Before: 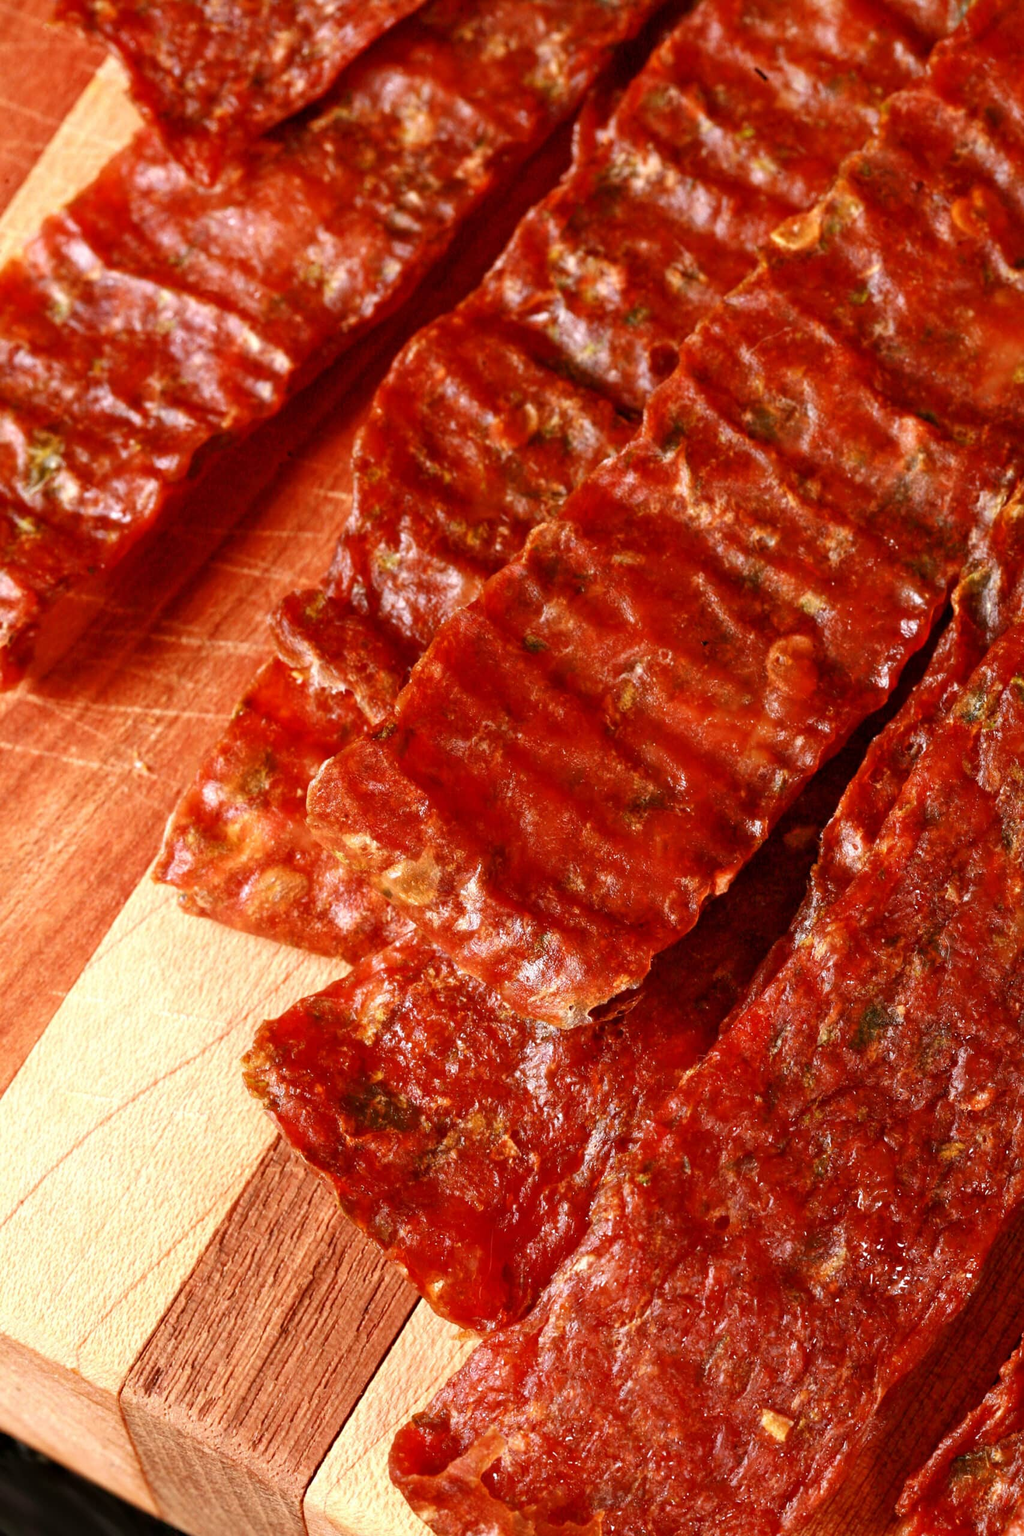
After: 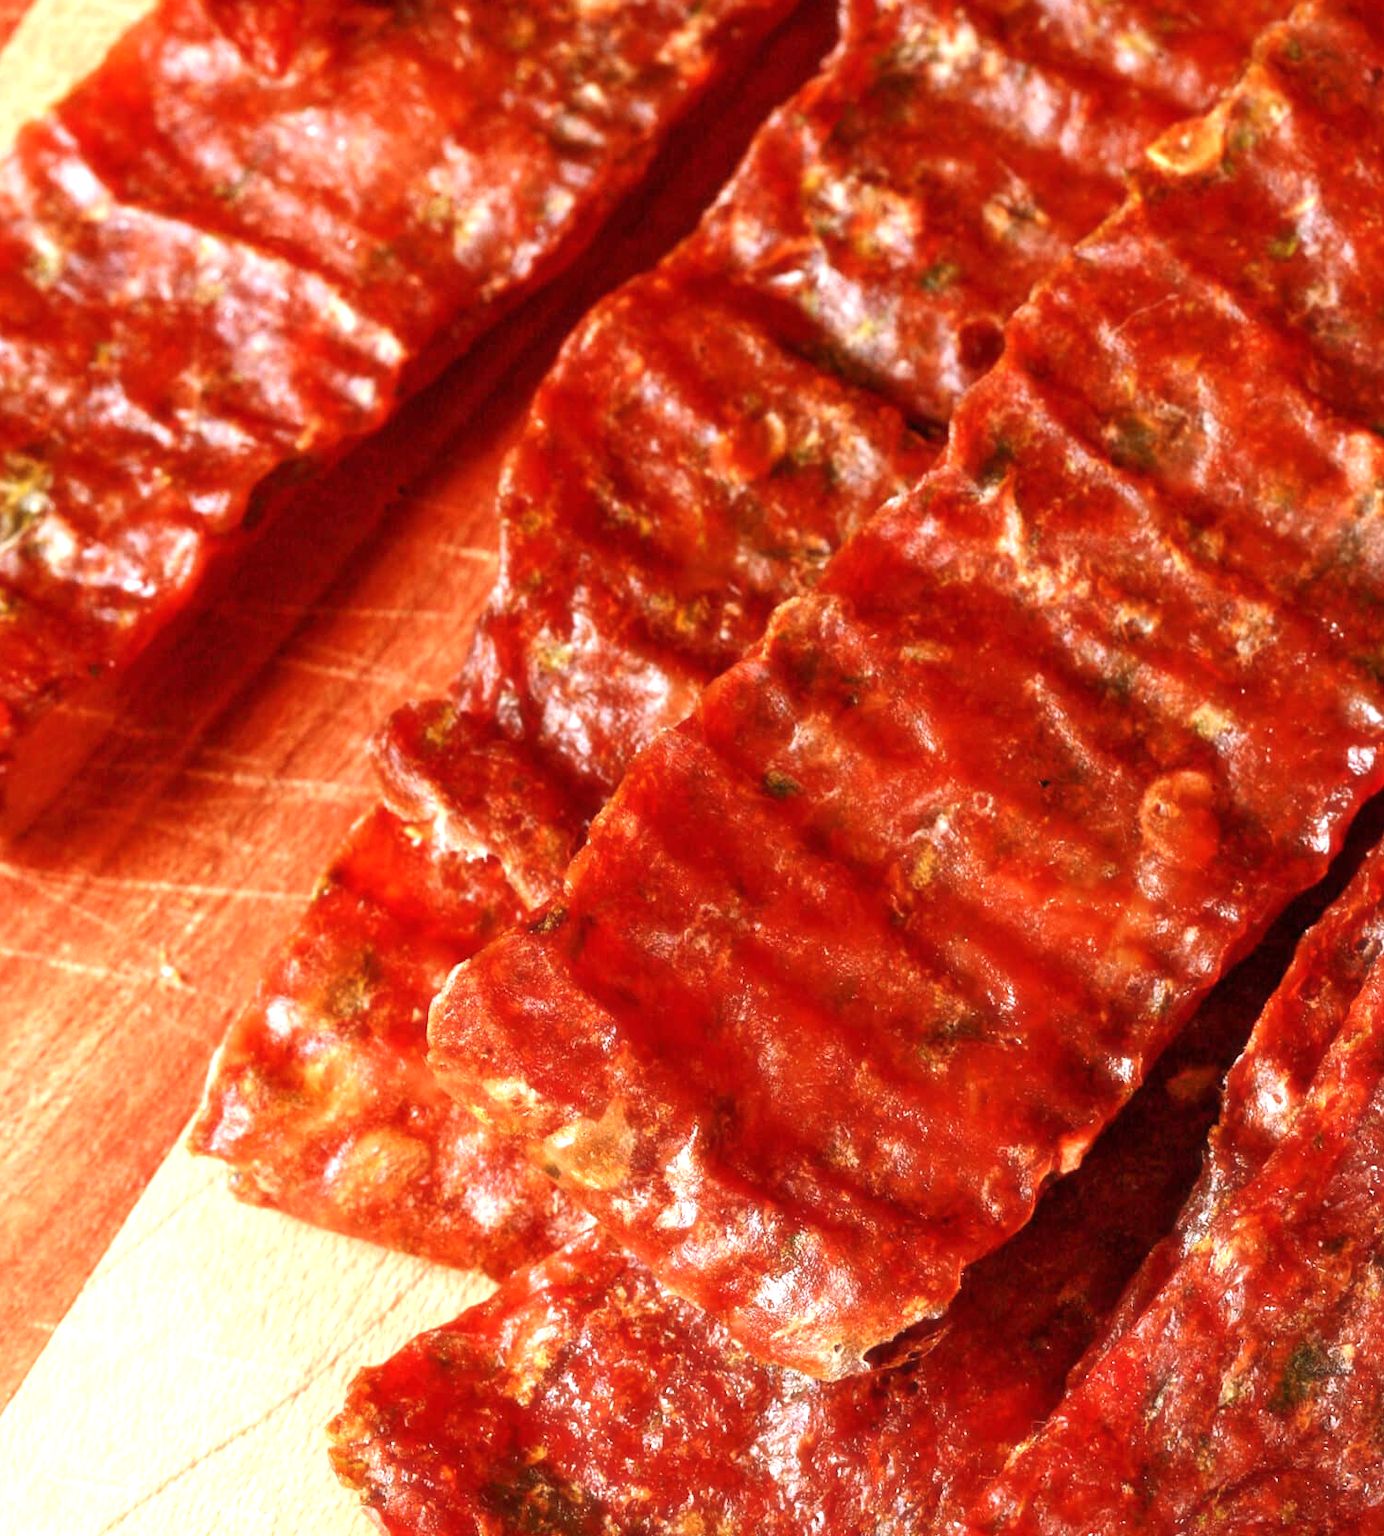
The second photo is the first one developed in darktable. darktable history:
exposure: exposure 0.566 EV, compensate highlight preservation false
haze removal: strength -0.1, adaptive false
crop: left 3.015%, top 8.969%, right 9.647%, bottom 26.457%
white balance: red 0.986, blue 1.01
